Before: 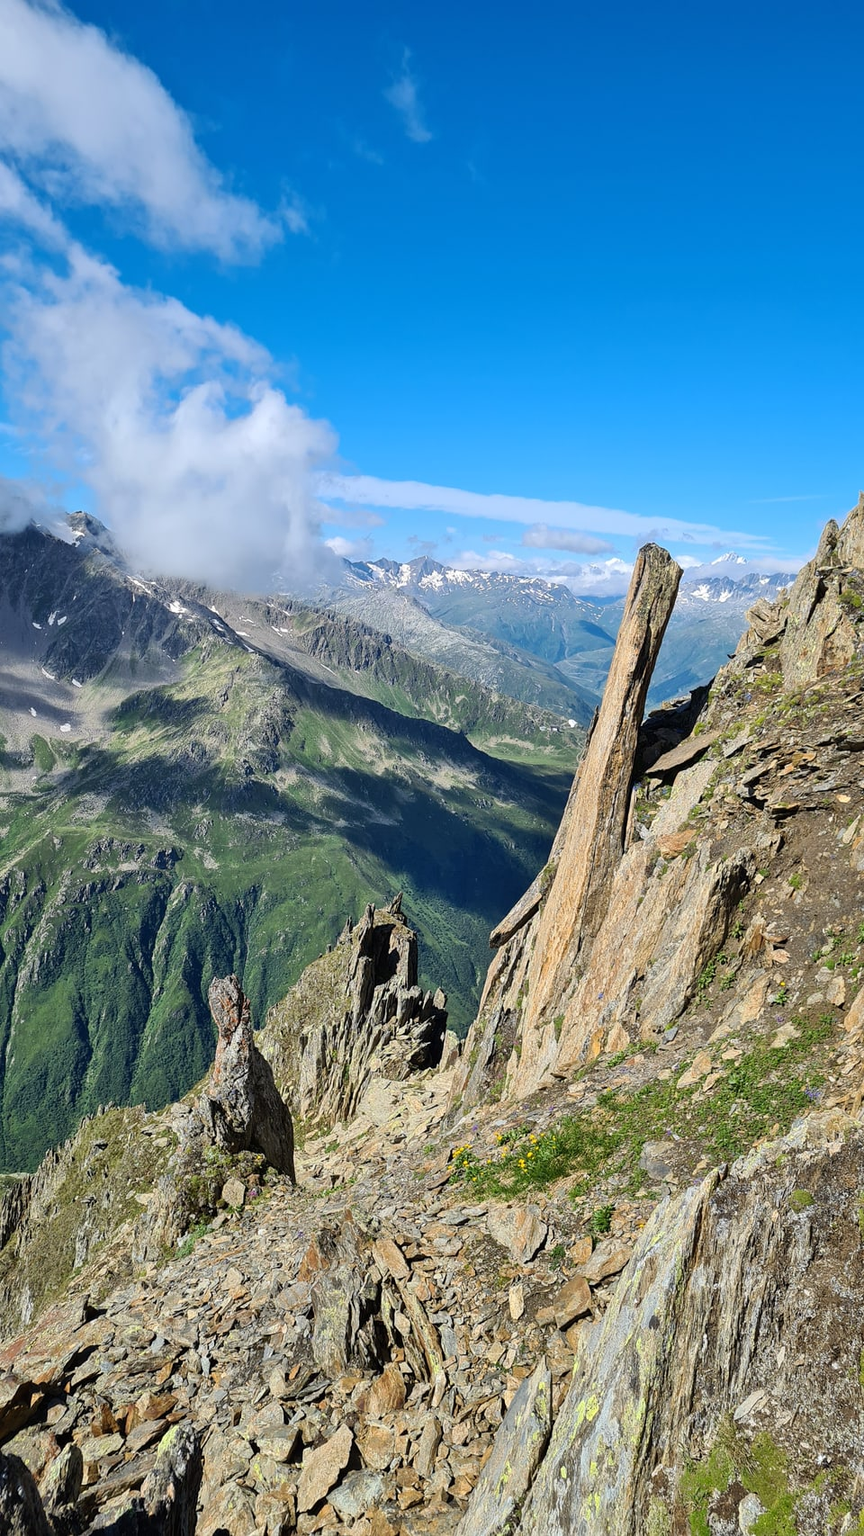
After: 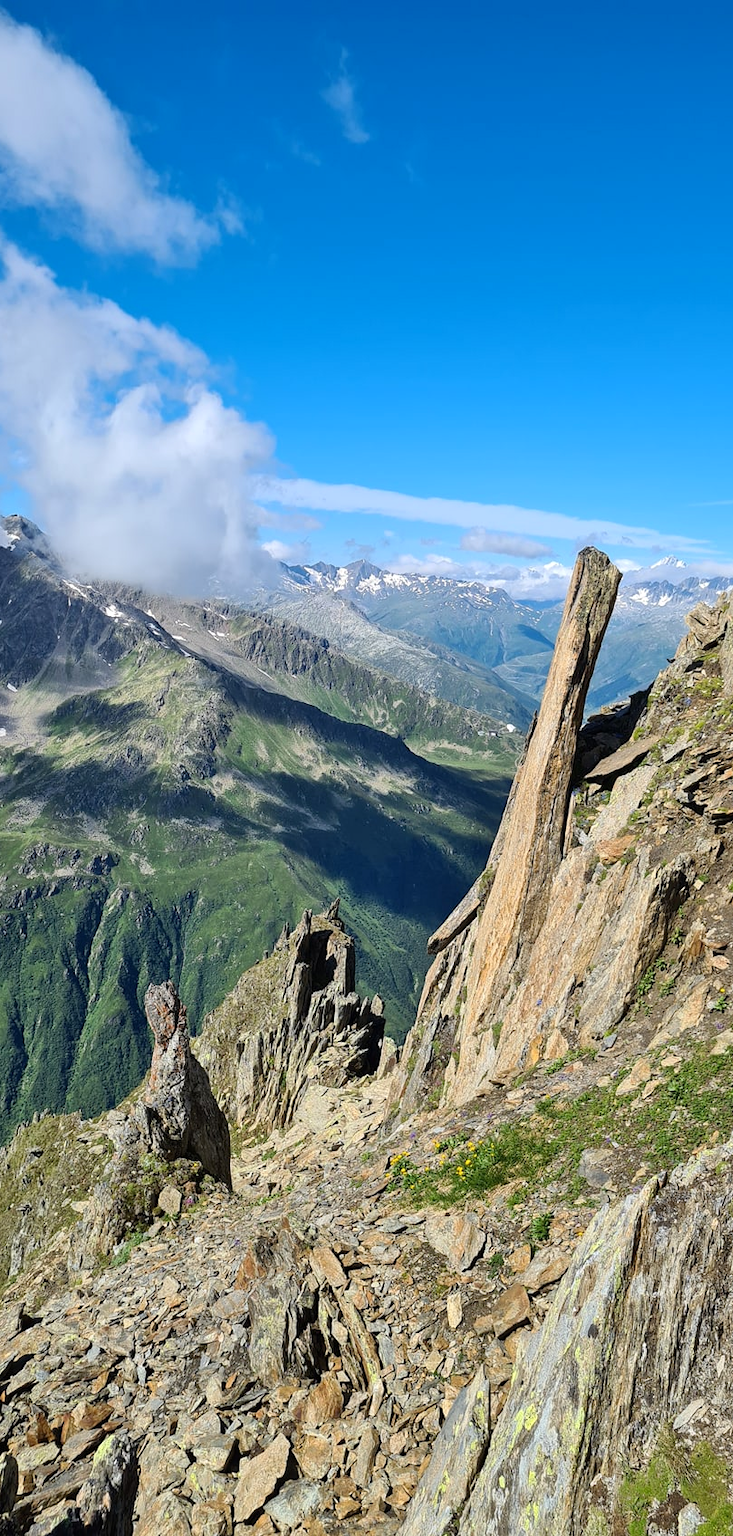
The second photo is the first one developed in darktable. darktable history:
crop: left 7.598%, right 7.873%
levels: levels [0, 0.492, 0.984]
tone equalizer: on, module defaults
